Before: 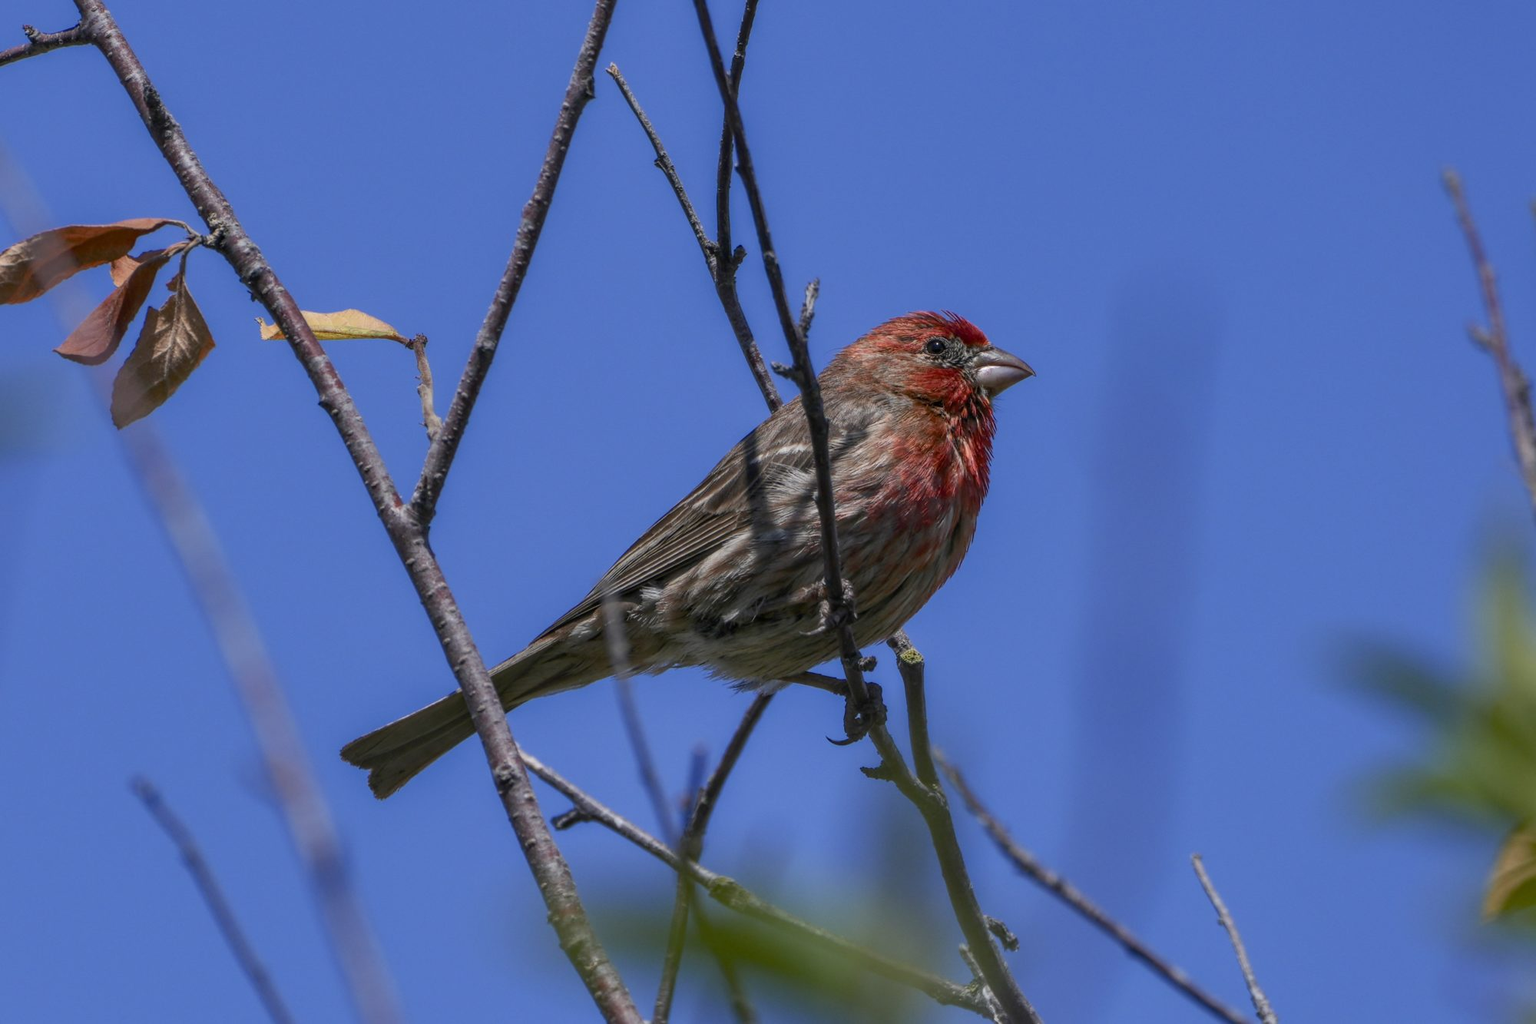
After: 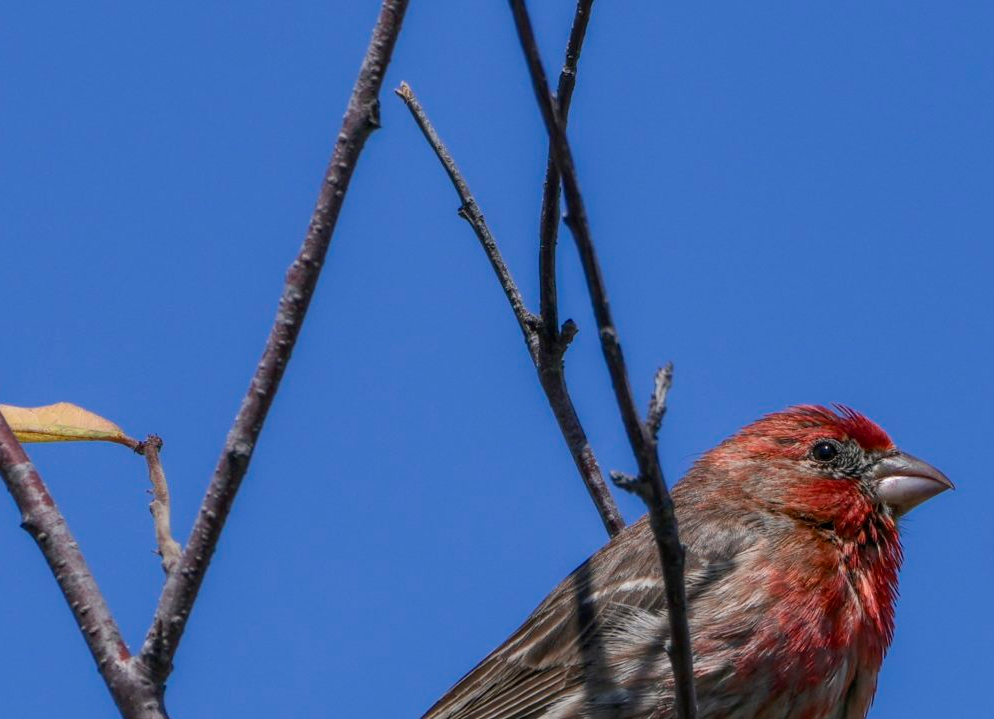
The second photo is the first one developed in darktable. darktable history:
tone equalizer: mask exposure compensation -0.508 EV
crop: left 19.708%, right 30.546%, bottom 46.028%
